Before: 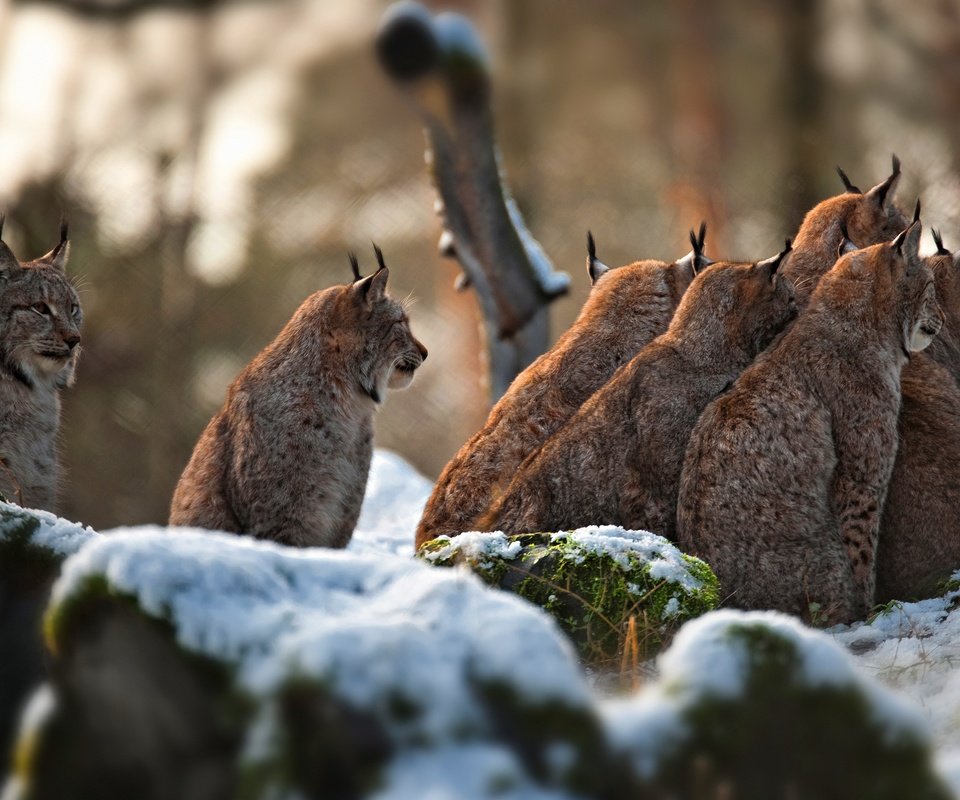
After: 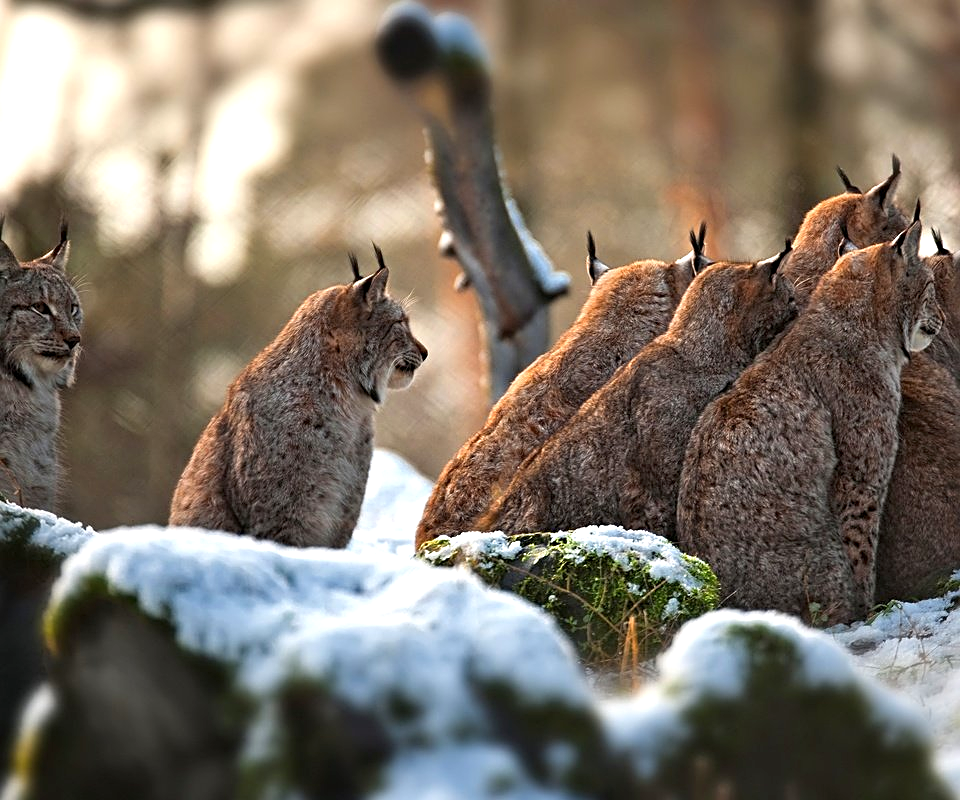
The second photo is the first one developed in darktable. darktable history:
exposure: black level correction 0.001, exposure 0.499 EV, compensate highlight preservation false
sharpen: on, module defaults
